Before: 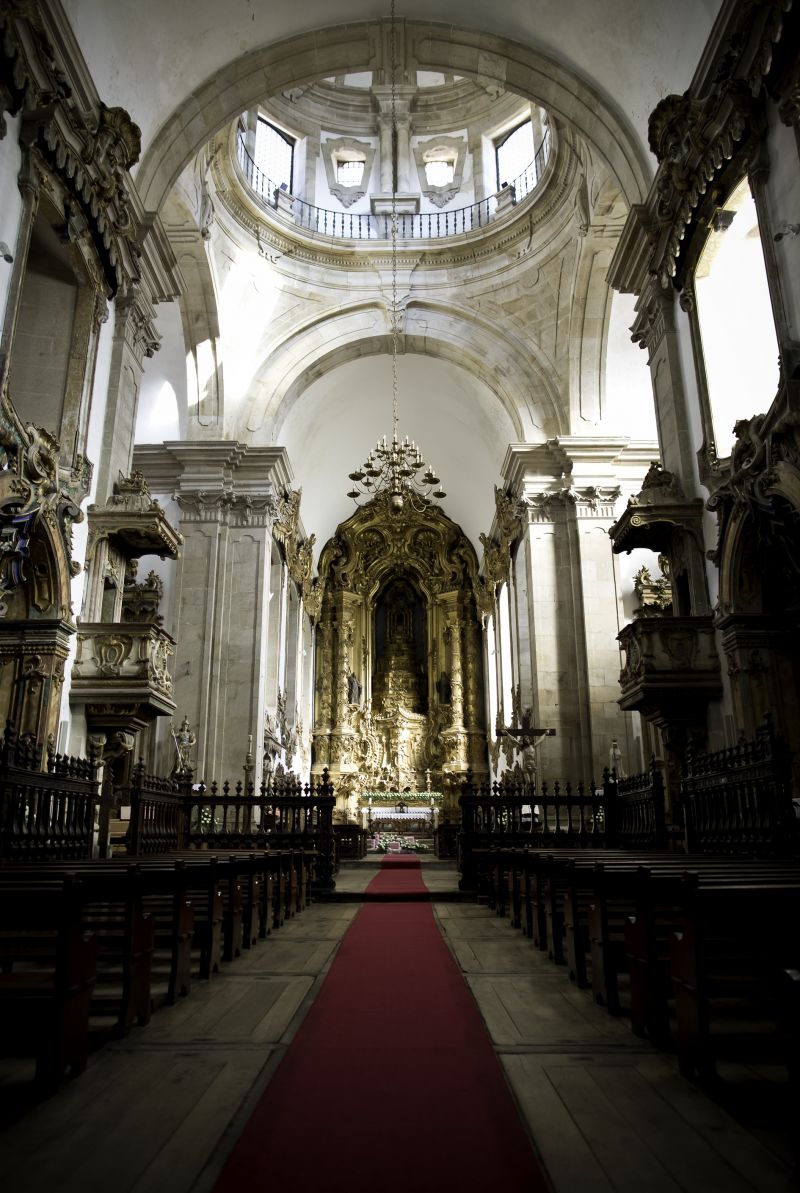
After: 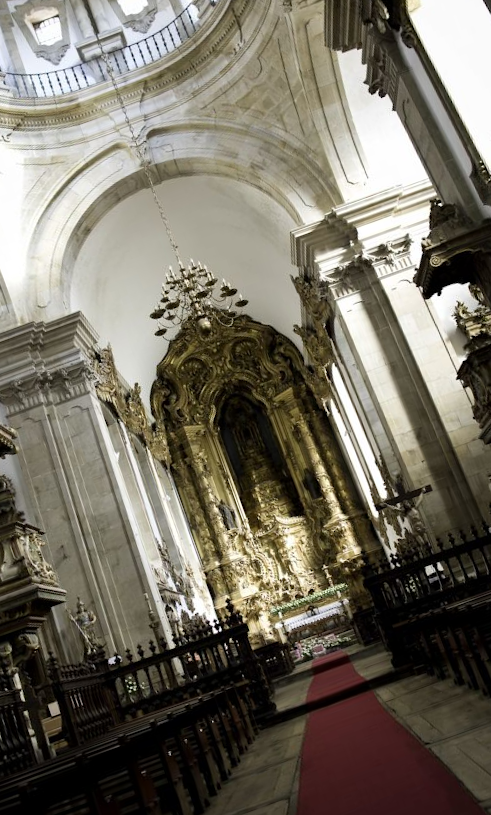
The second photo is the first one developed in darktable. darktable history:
crop and rotate: angle 19.82°, left 6.868%, right 4.205%, bottom 1.143%
